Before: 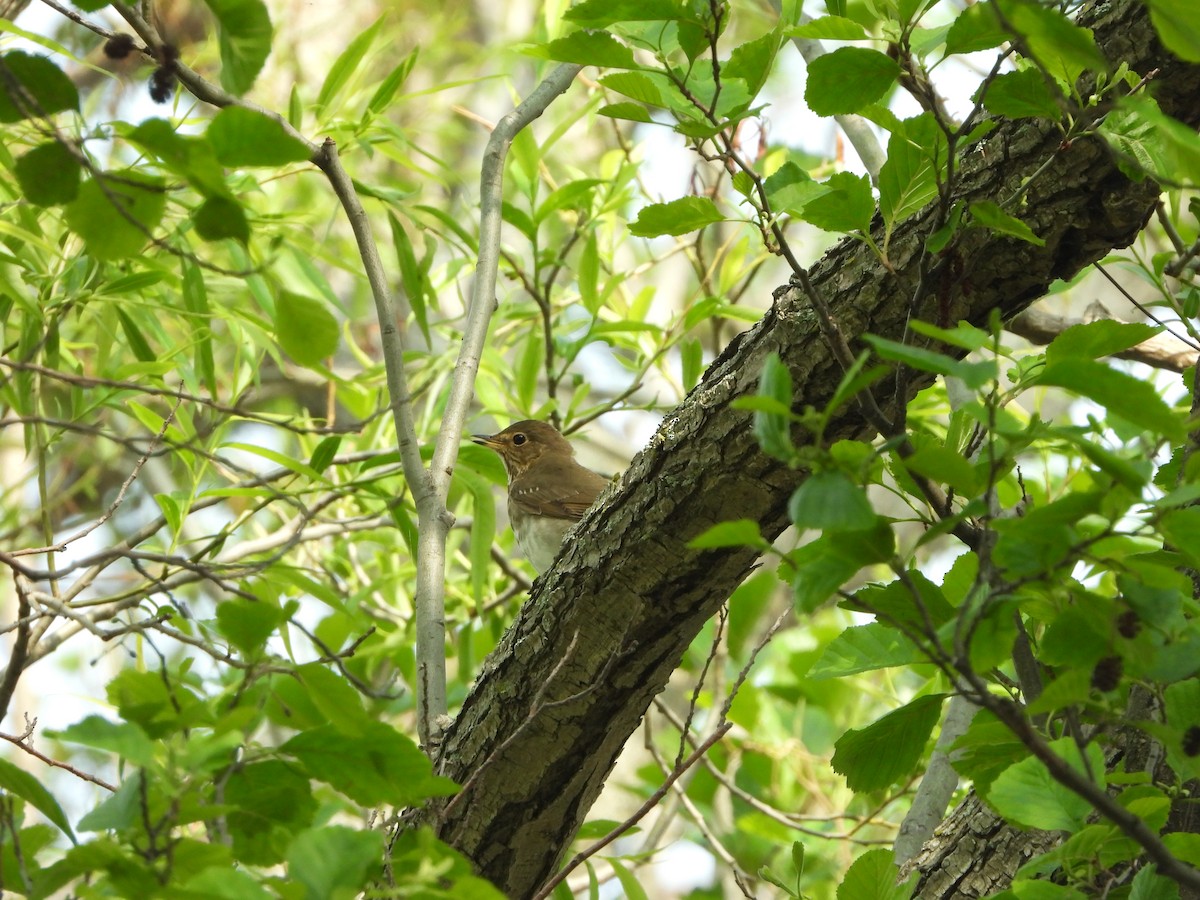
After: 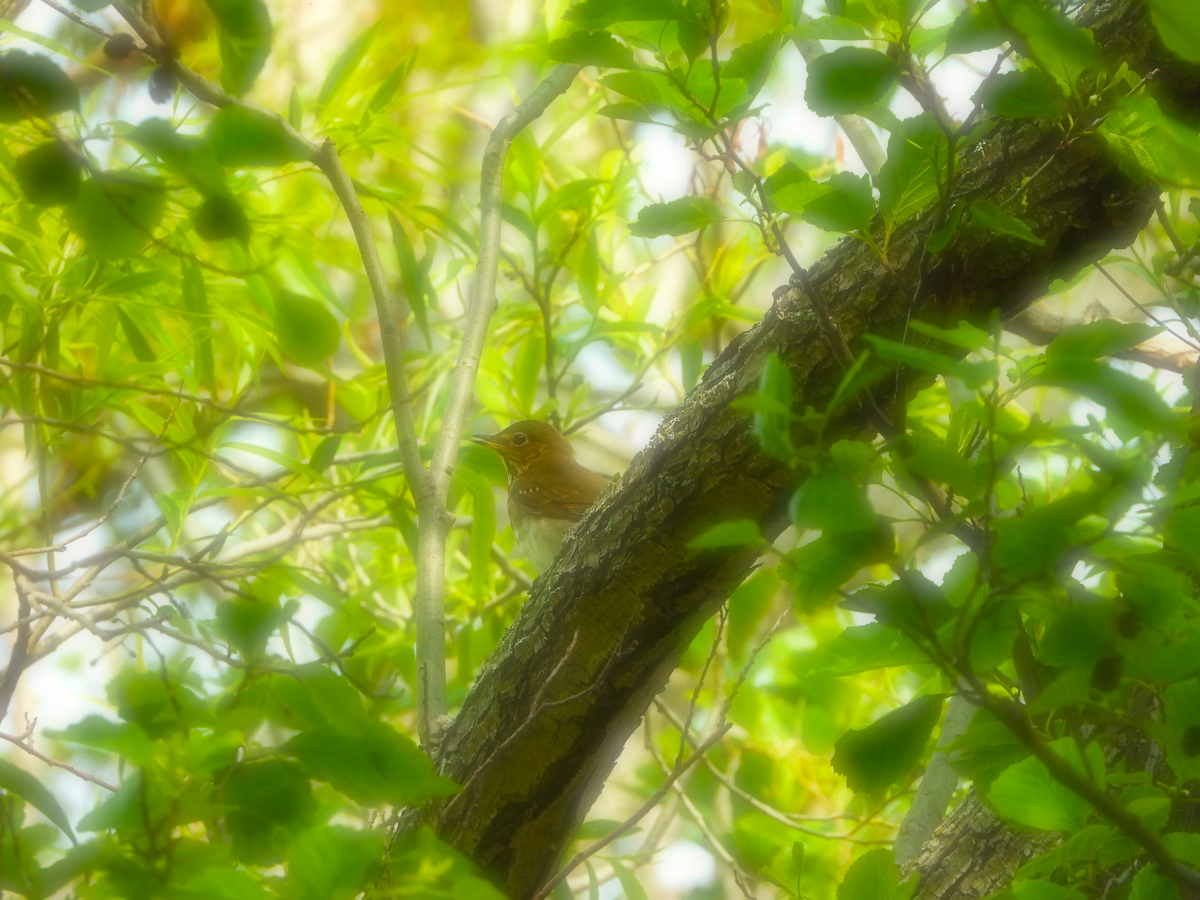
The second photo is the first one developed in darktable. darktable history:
haze removal: adaptive false
color balance rgb: linear chroma grading › global chroma 15%, perceptual saturation grading › global saturation 30%
soften: on, module defaults
